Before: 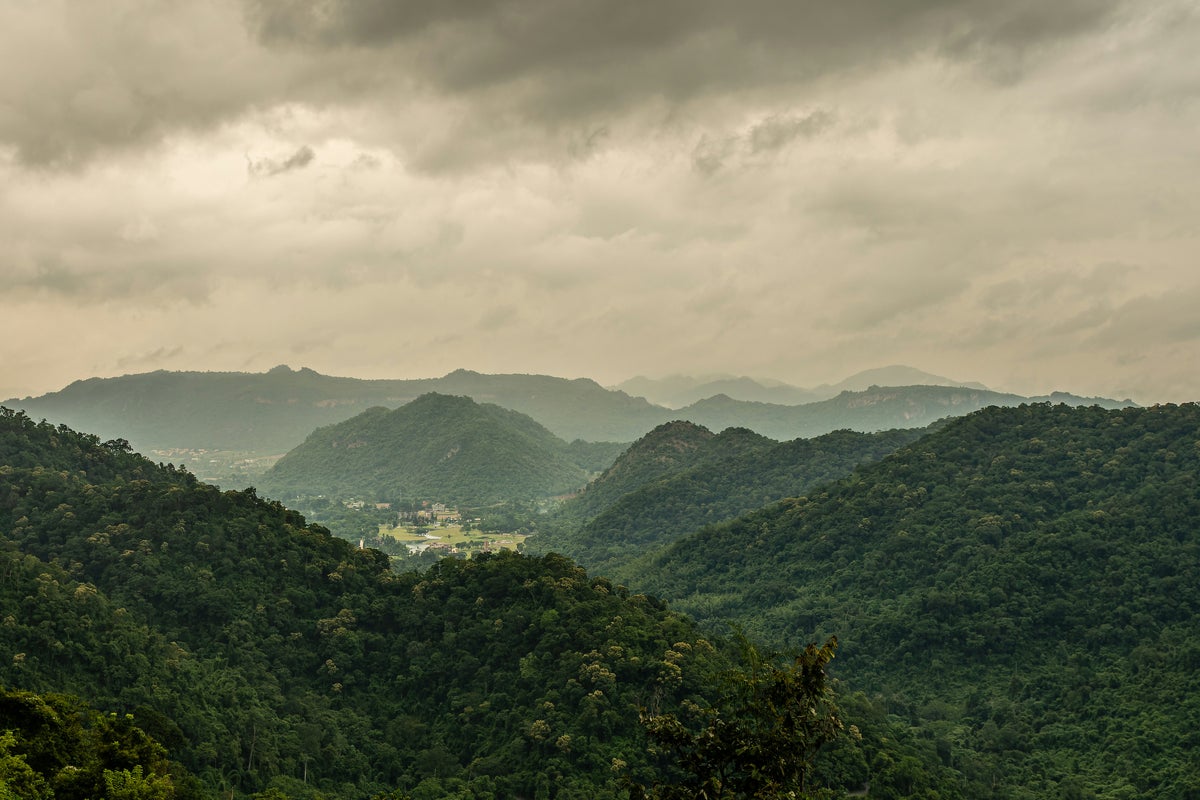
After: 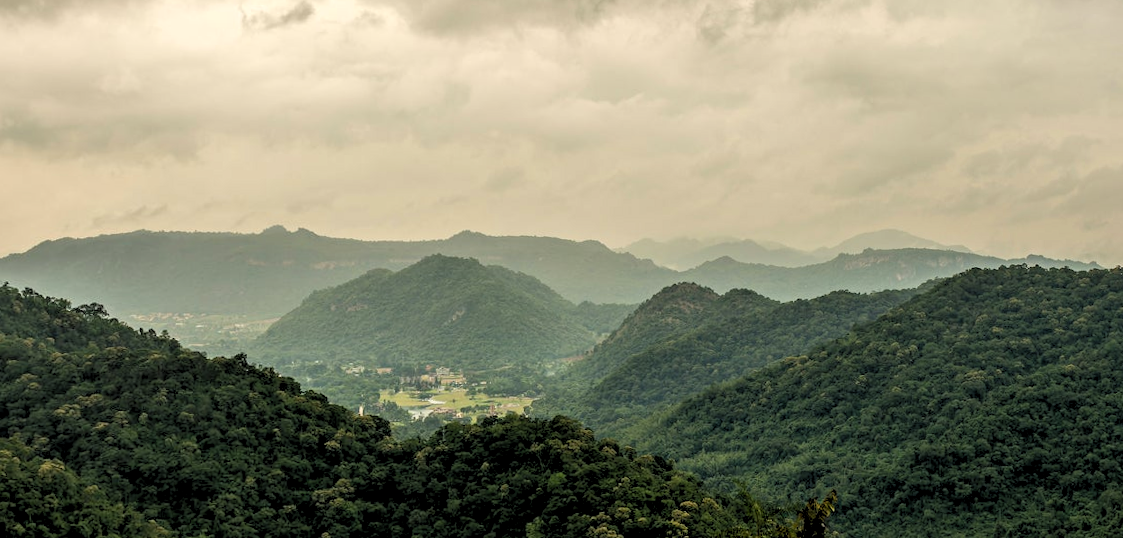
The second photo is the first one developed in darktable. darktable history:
rotate and perspective: rotation -0.013°, lens shift (vertical) -0.027, lens shift (horizontal) 0.178, crop left 0.016, crop right 0.989, crop top 0.082, crop bottom 0.918
crop and rotate: left 2.991%, top 13.302%, right 1.981%, bottom 12.636%
rgb levels: levels [[0.013, 0.434, 0.89], [0, 0.5, 1], [0, 0.5, 1]]
